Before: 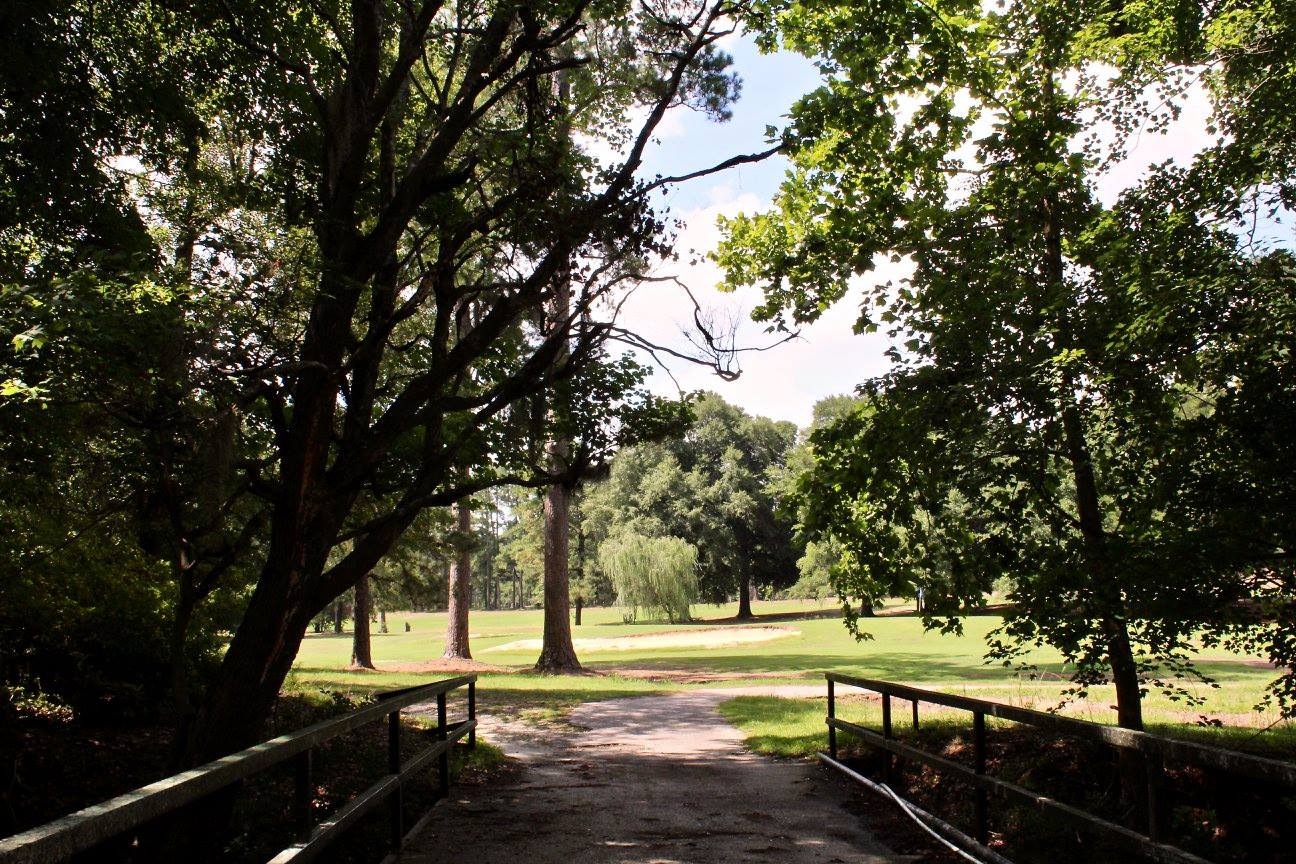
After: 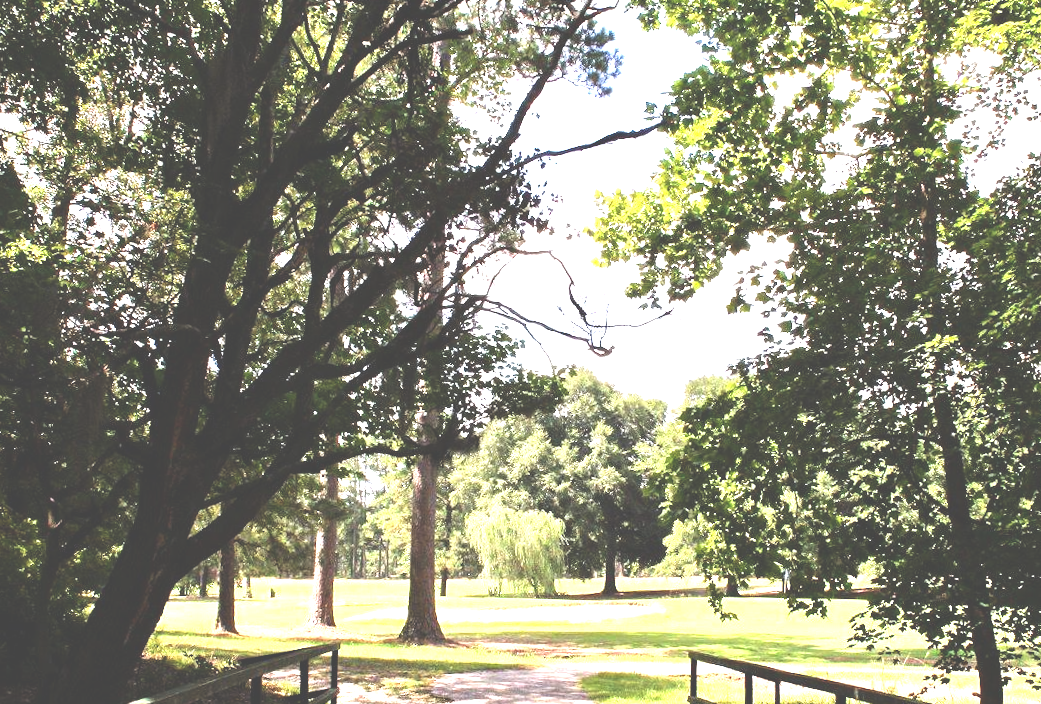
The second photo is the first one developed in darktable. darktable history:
crop and rotate: left 10.77%, top 5.1%, right 10.41%, bottom 16.76%
exposure: black level correction -0.023, exposure 1.397 EV, compensate highlight preservation false
white balance: red 0.986, blue 1.01
rotate and perspective: rotation 1.72°, automatic cropping off
haze removal: compatibility mode true, adaptive false
